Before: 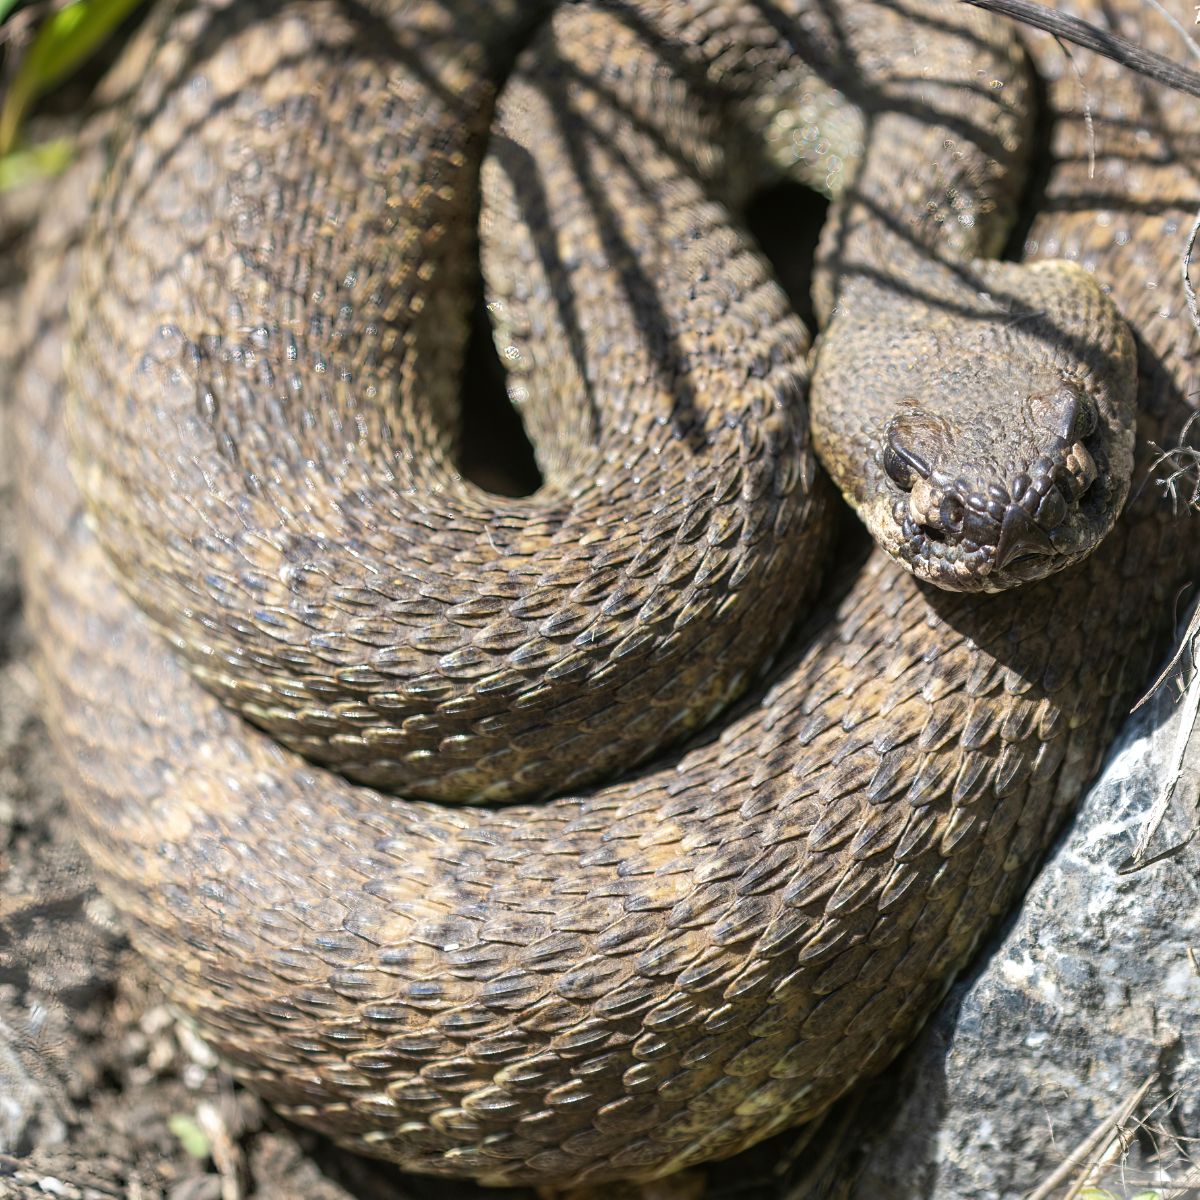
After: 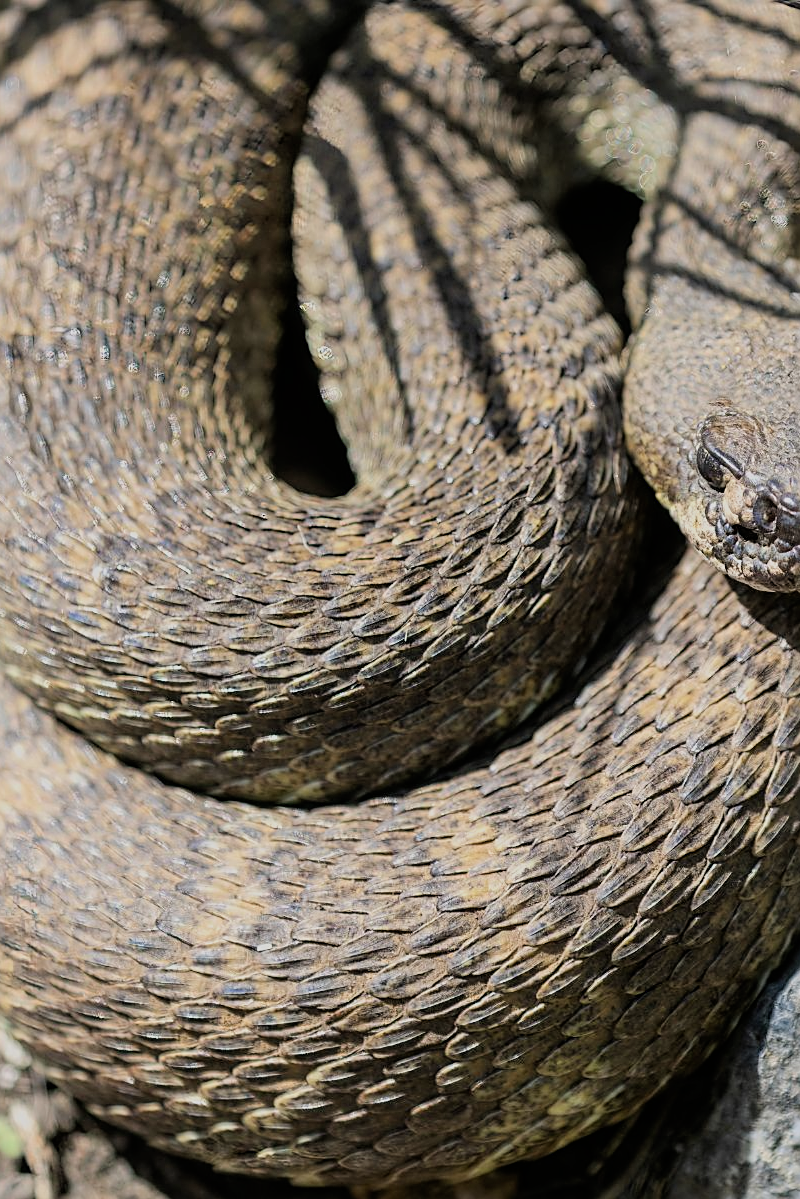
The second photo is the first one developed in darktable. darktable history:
filmic rgb: black relative exposure -7.65 EV, white relative exposure 4.56 EV, hardness 3.61, color science v6 (2022)
crop and rotate: left 15.608%, right 17.696%
sharpen: on, module defaults
